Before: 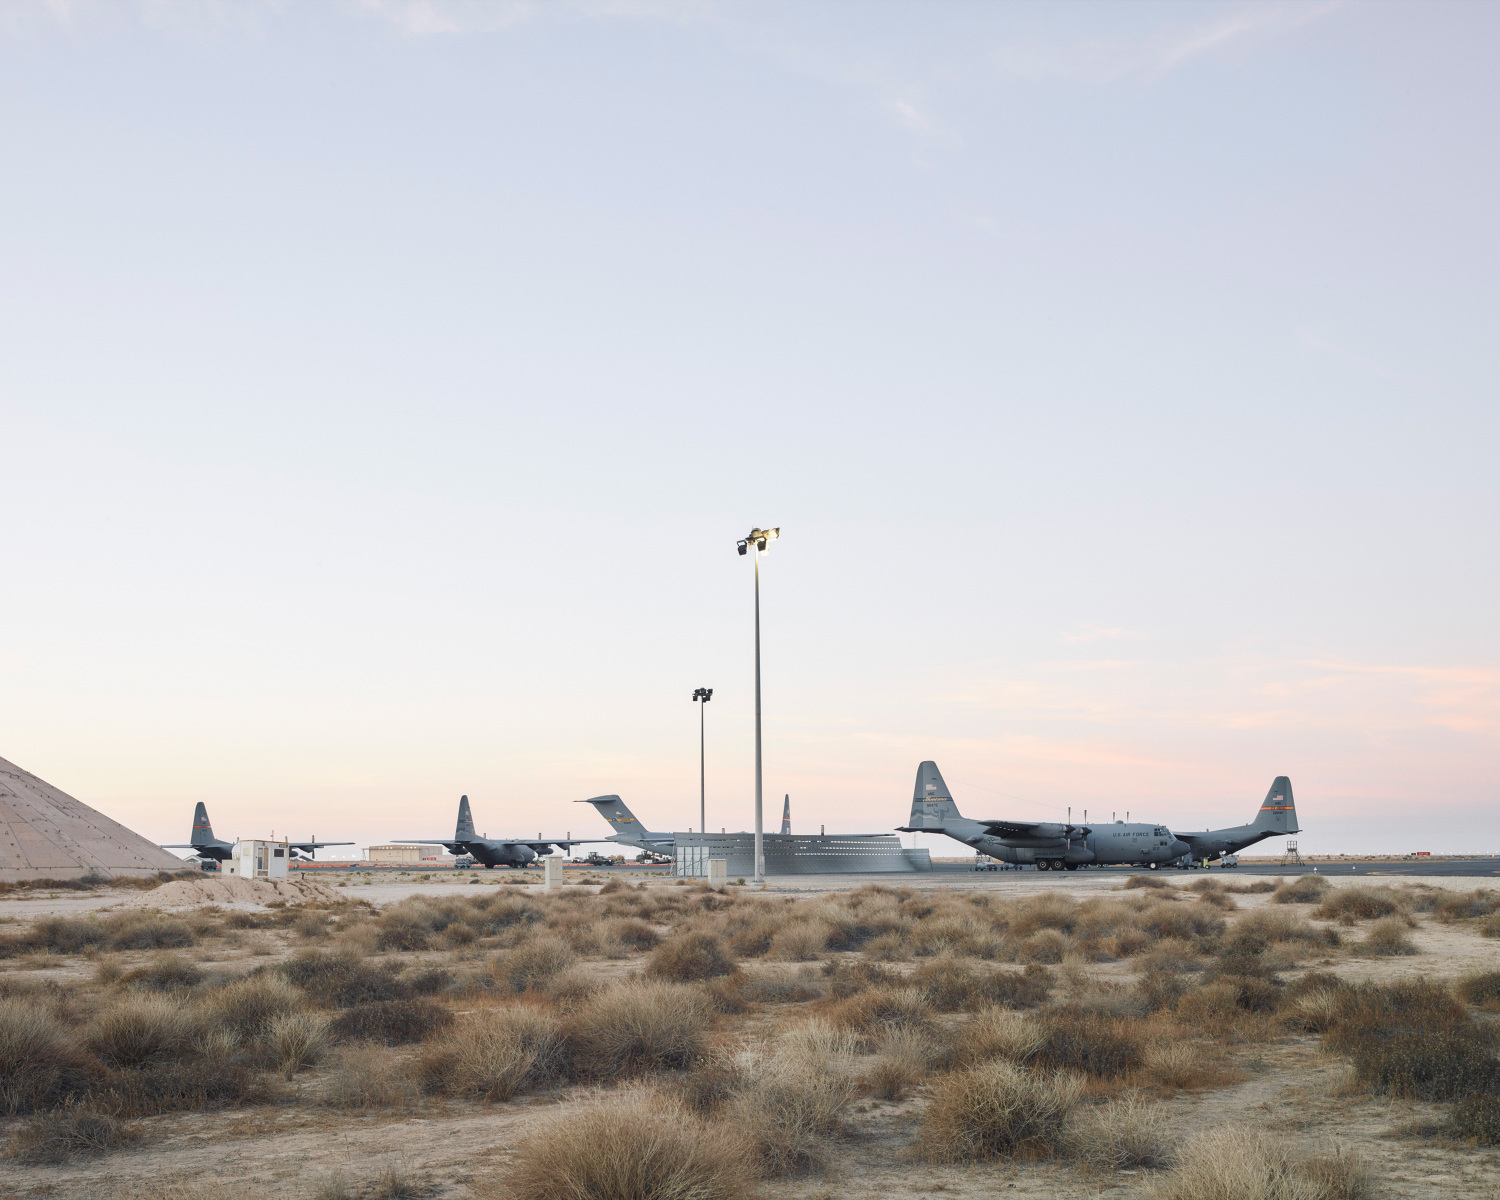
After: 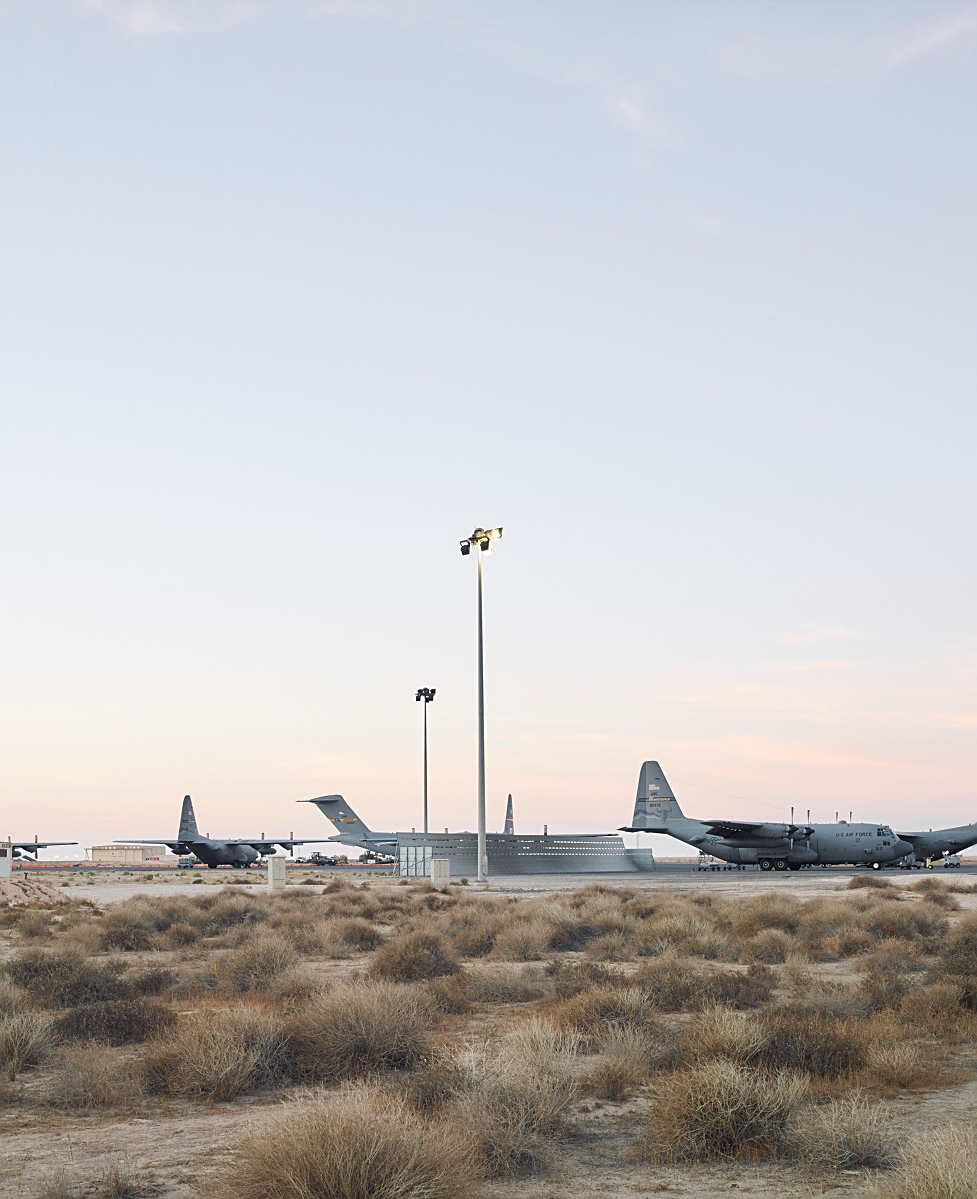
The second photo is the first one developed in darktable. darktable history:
sharpen: on, module defaults
crop and rotate: left 18.516%, right 16.309%
